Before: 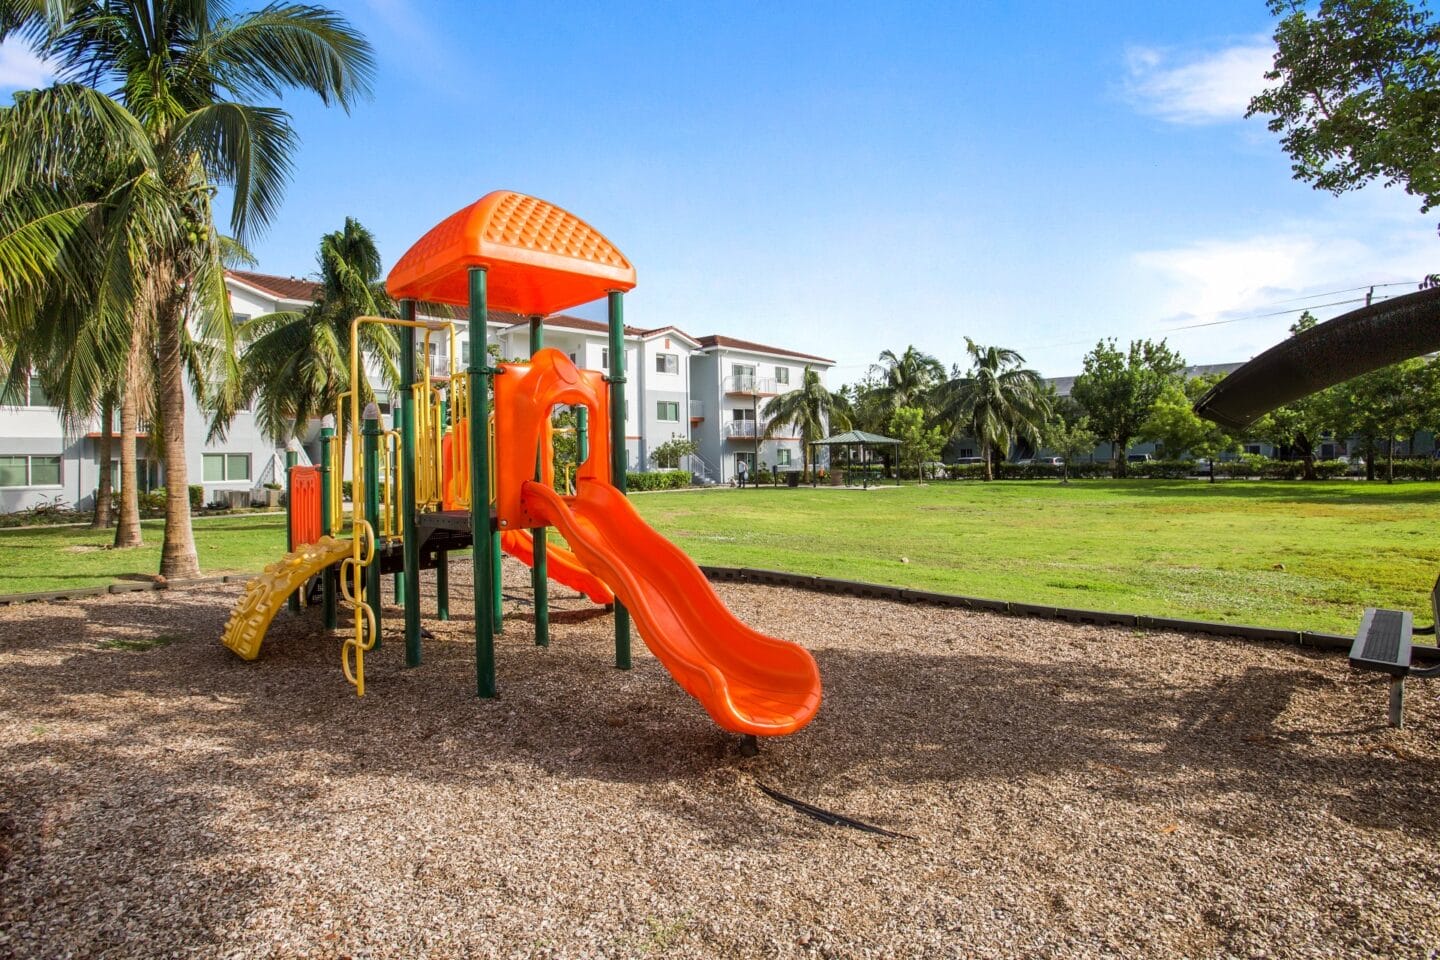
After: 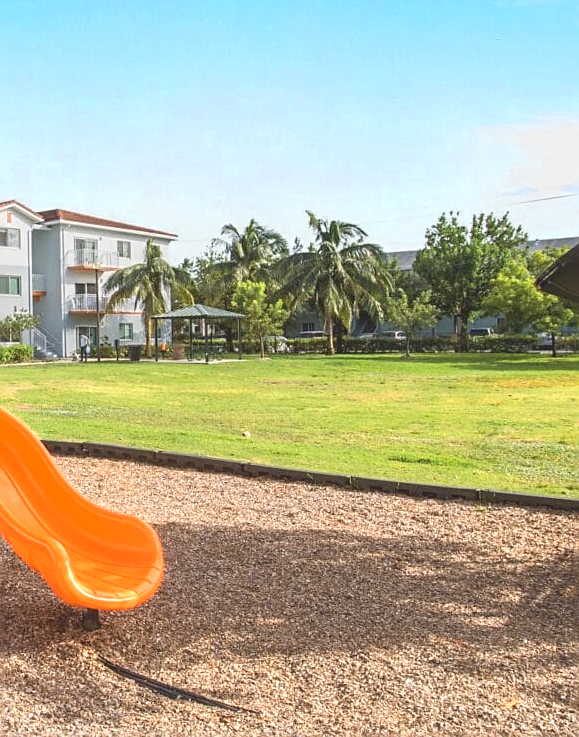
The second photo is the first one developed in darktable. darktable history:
color zones: curves: ch0 [(0.018, 0.548) (0.197, 0.654) (0.425, 0.447) (0.605, 0.658) (0.732, 0.579)]; ch1 [(0.105, 0.531) (0.224, 0.531) (0.386, 0.39) (0.618, 0.456) (0.732, 0.456) (0.956, 0.421)]; ch2 [(0.039, 0.583) (0.215, 0.465) (0.399, 0.544) (0.465, 0.548) (0.614, 0.447) (0.724, 0.43) (0.882, 0.623) (0.956, 0.632)]
exposure: black level correction 0, exposure 0.499 EV, compensate highlight preservation false
sharpen: amount 0.488
contrast brightness saturation: contrast -0.294
crop: left 45.7%, top 13.188%, right 14.06%, bottom 10.007%
